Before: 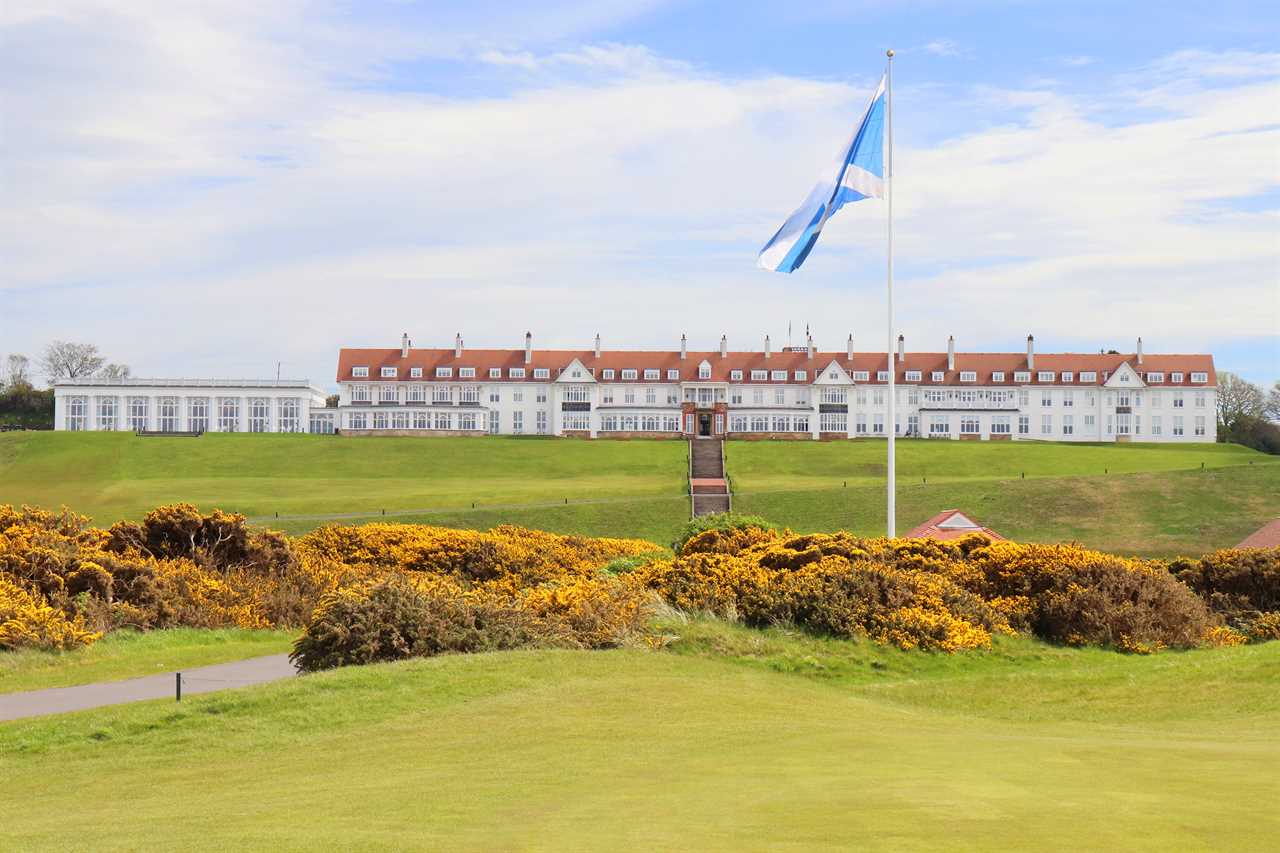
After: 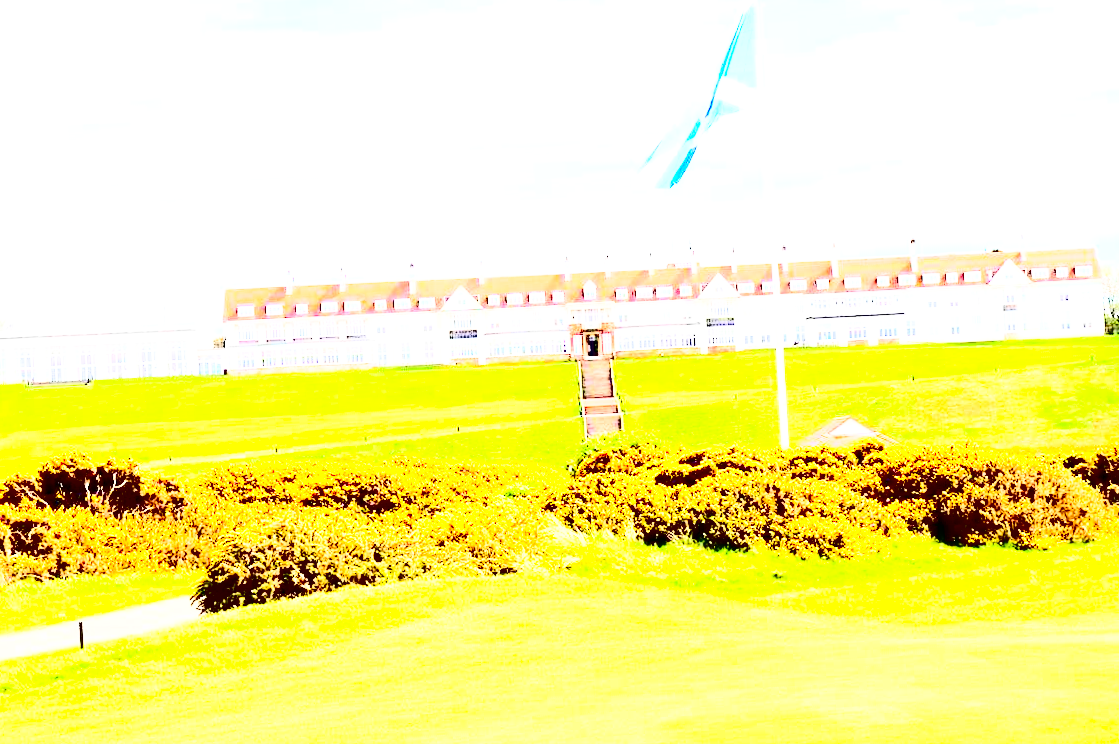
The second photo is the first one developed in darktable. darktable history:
tone curve: curves: ch0 [(0, 0) (0.055, 0.031) (0.282, 0.215) (0.729, 0.785) (1, 1)], color space Lab, independent channels, preserve colors none
crop and rotate: angle 3.14°, left 5.449%, top 5.7%
contrast brightness saturation: contrast 0.77, brightness -0.988, saturation 0.992
exposure: black level correction 0, exposure 1.393 EV, compensate highlight preservation false
base curve: curves: ch0 [(0, 0) (0.028, 0.03) (0.121, 0.232) (0.46, 0.748) (0.859, 0.968) (1, 1)], preserve colors none
